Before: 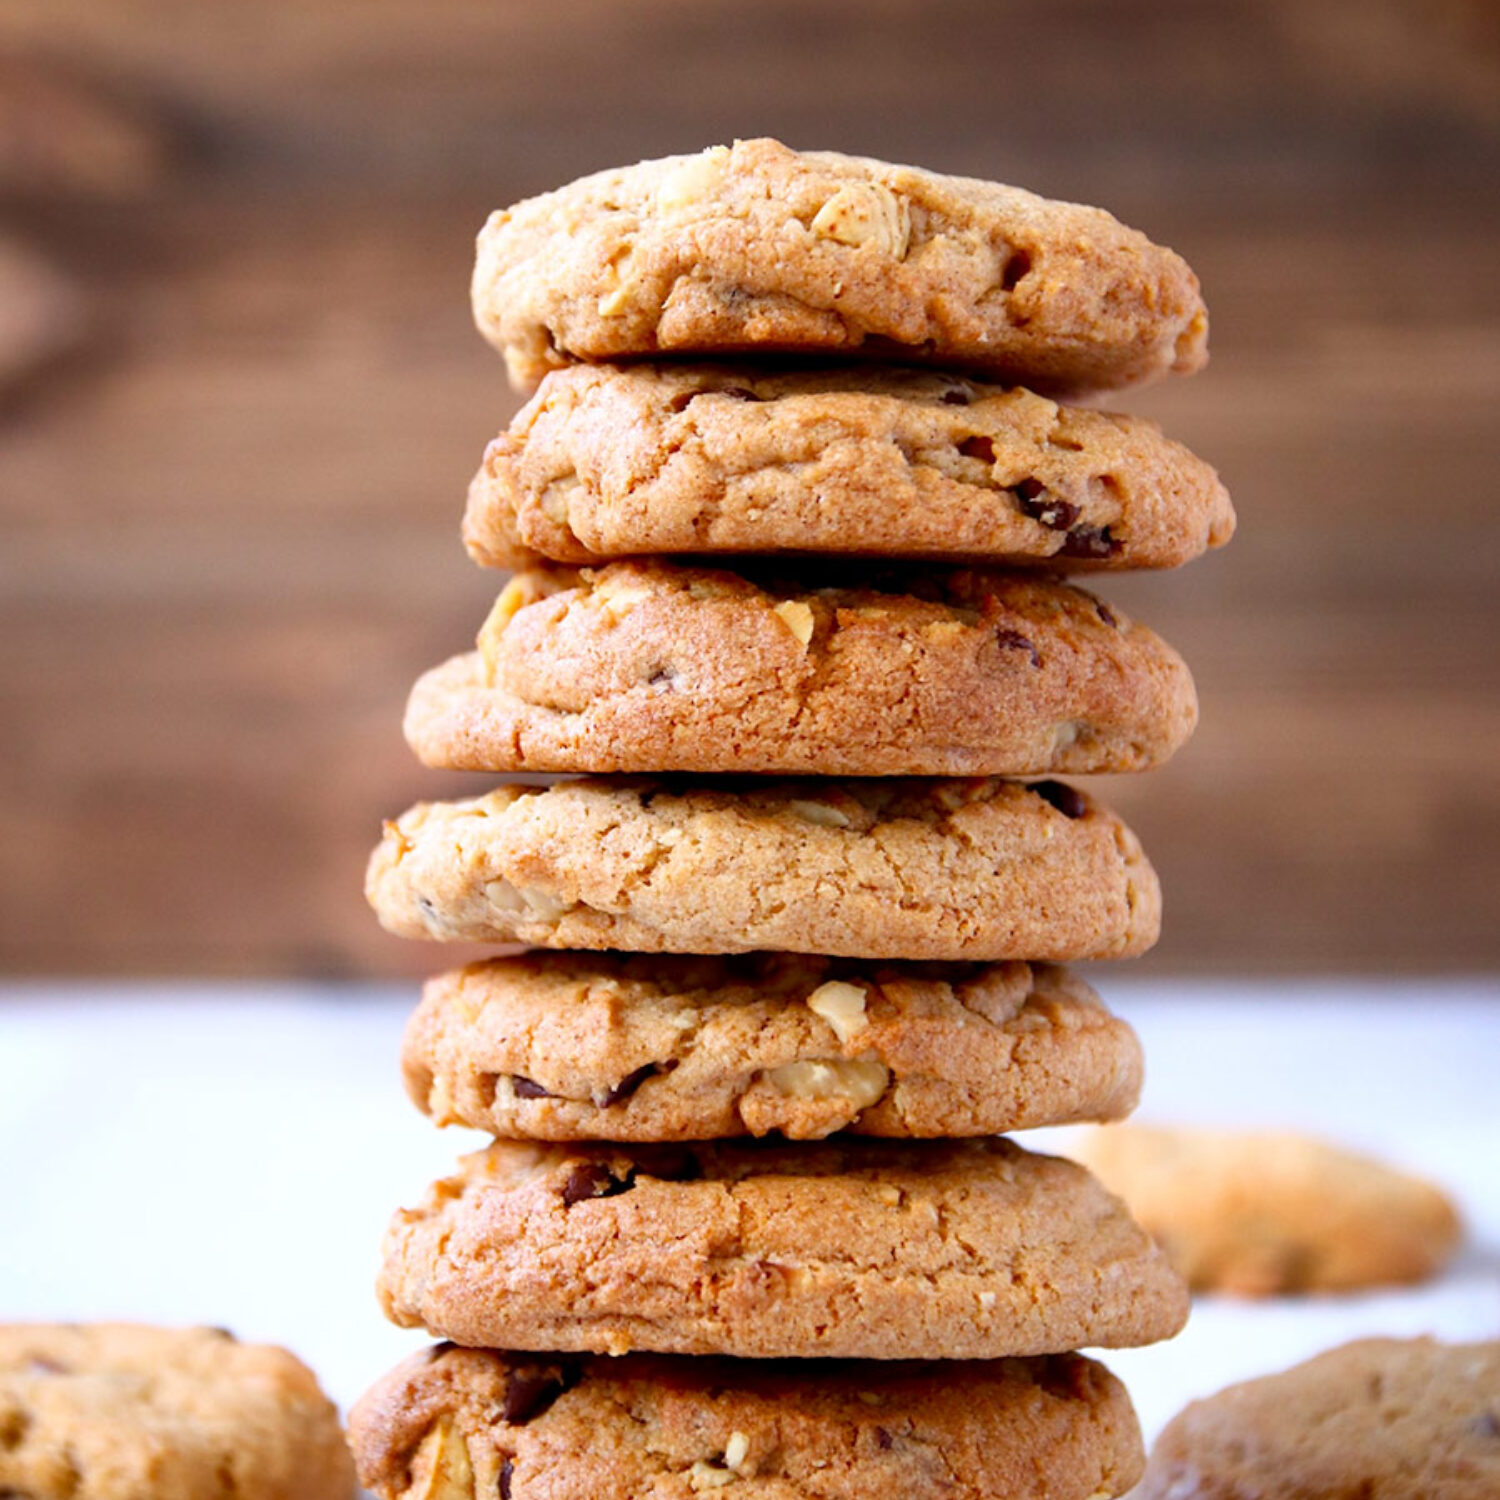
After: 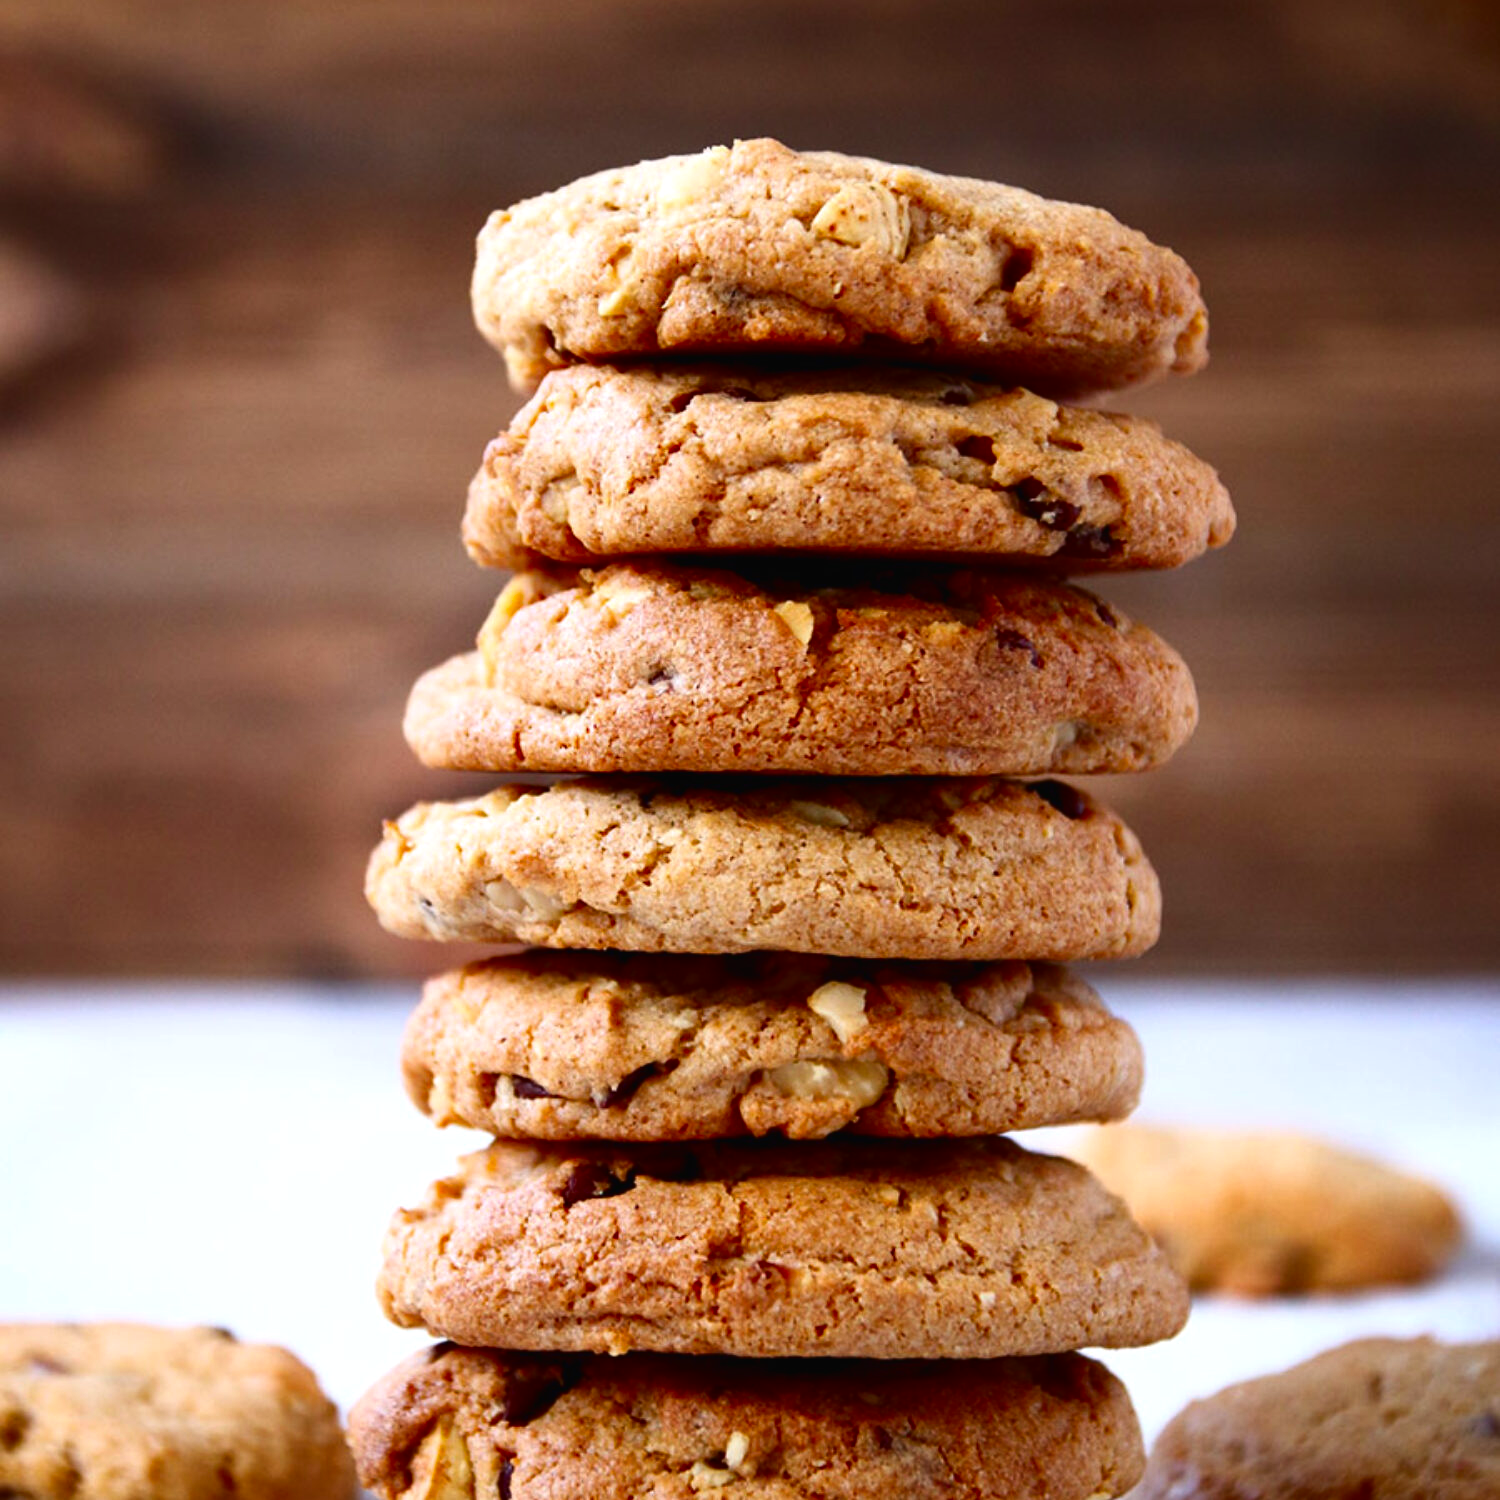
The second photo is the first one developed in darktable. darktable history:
exposure: black level correction -0.008, exposure 0.067 EV, compensate highlight preservation false
contrast brightness saturation: contrast 0.13, brightness -0.24, saturation 0.14
